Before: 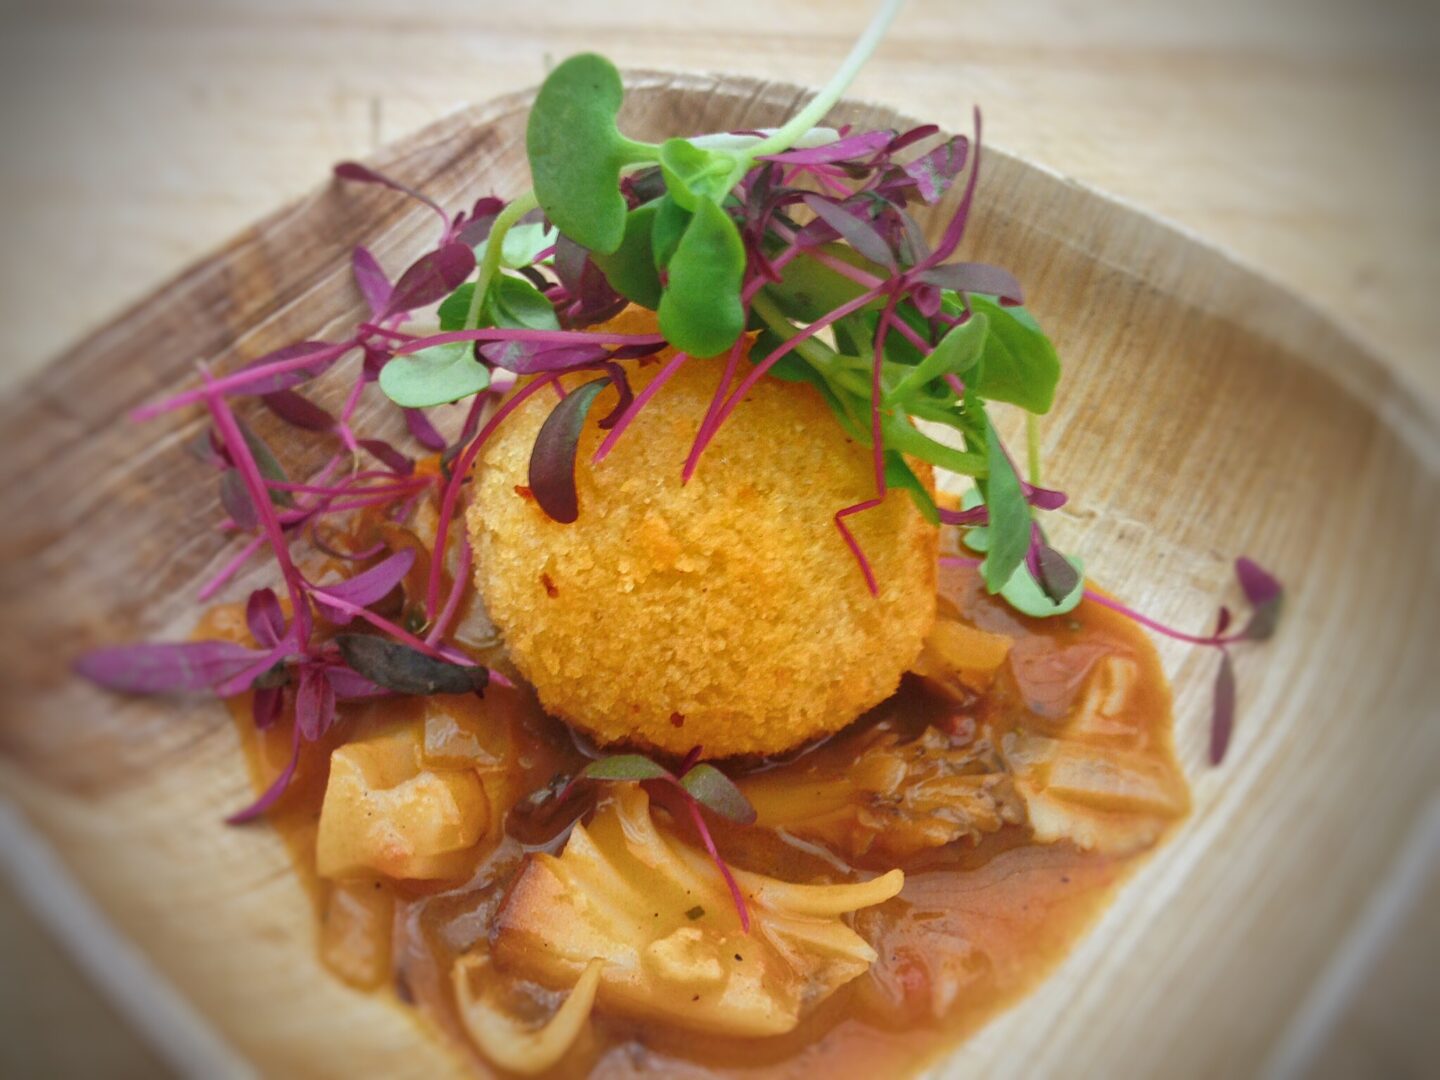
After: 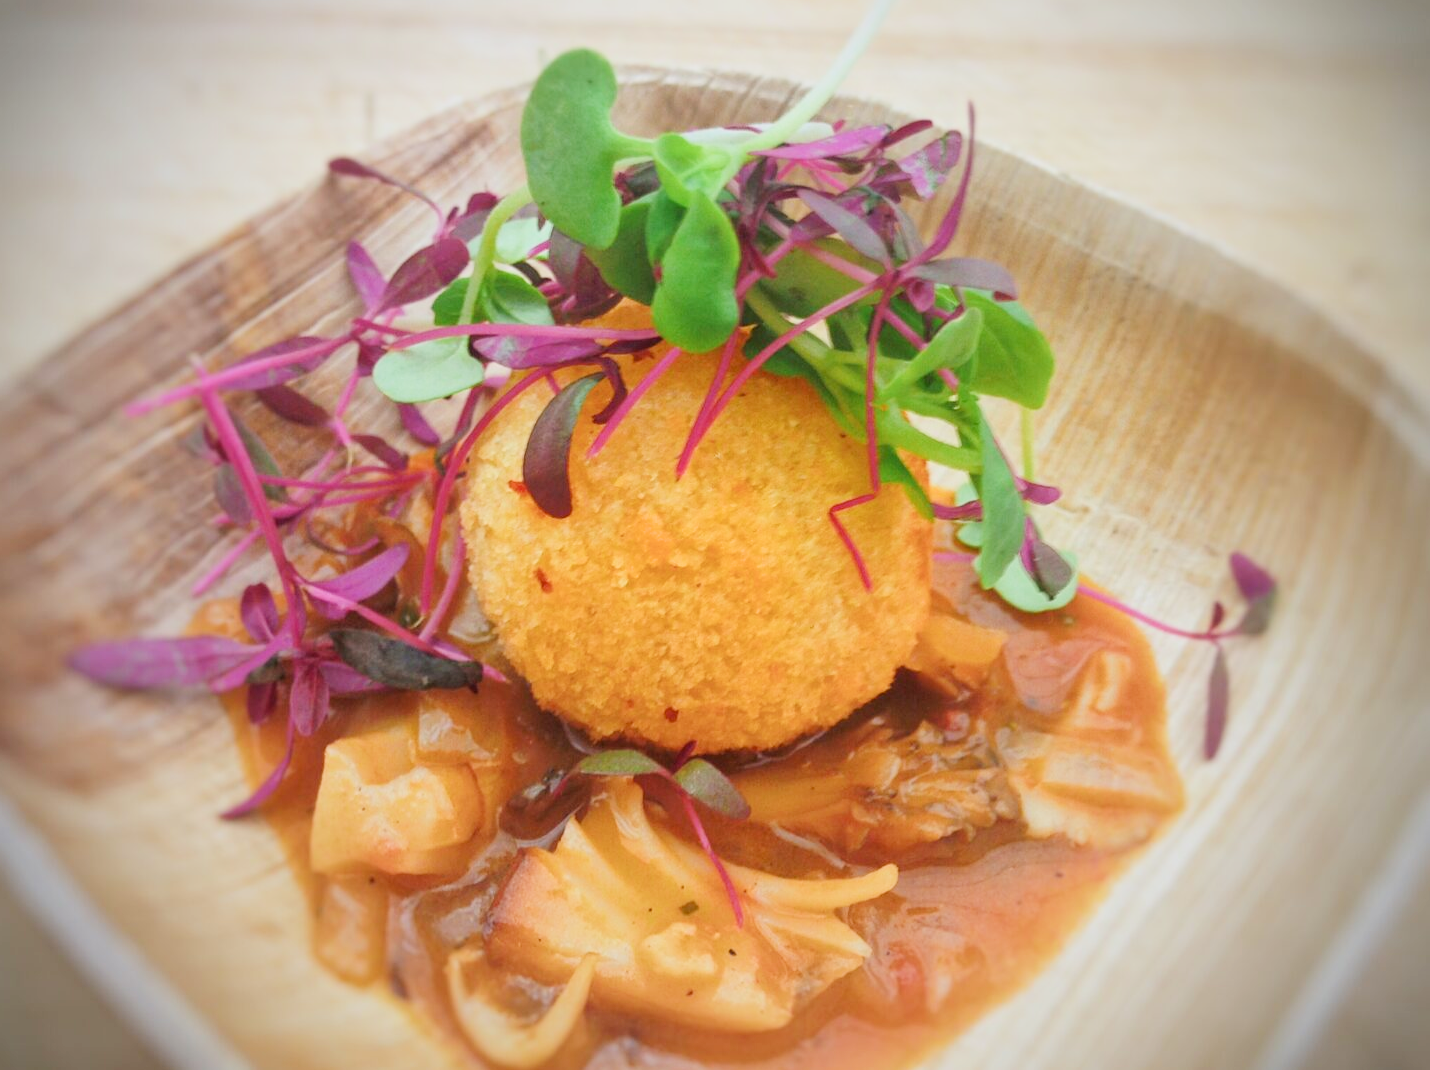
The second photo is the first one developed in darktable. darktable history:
crop: left 0.434%, top 0.485%, right 0.244%, bottom 0.386%
exposure: black level correction 0, exposure 0.9 EV, compensate highlight preservation false
filmic rgb: black relative exposure -16 EV, white relative exposure 4.97 EV, hardness 6.25
